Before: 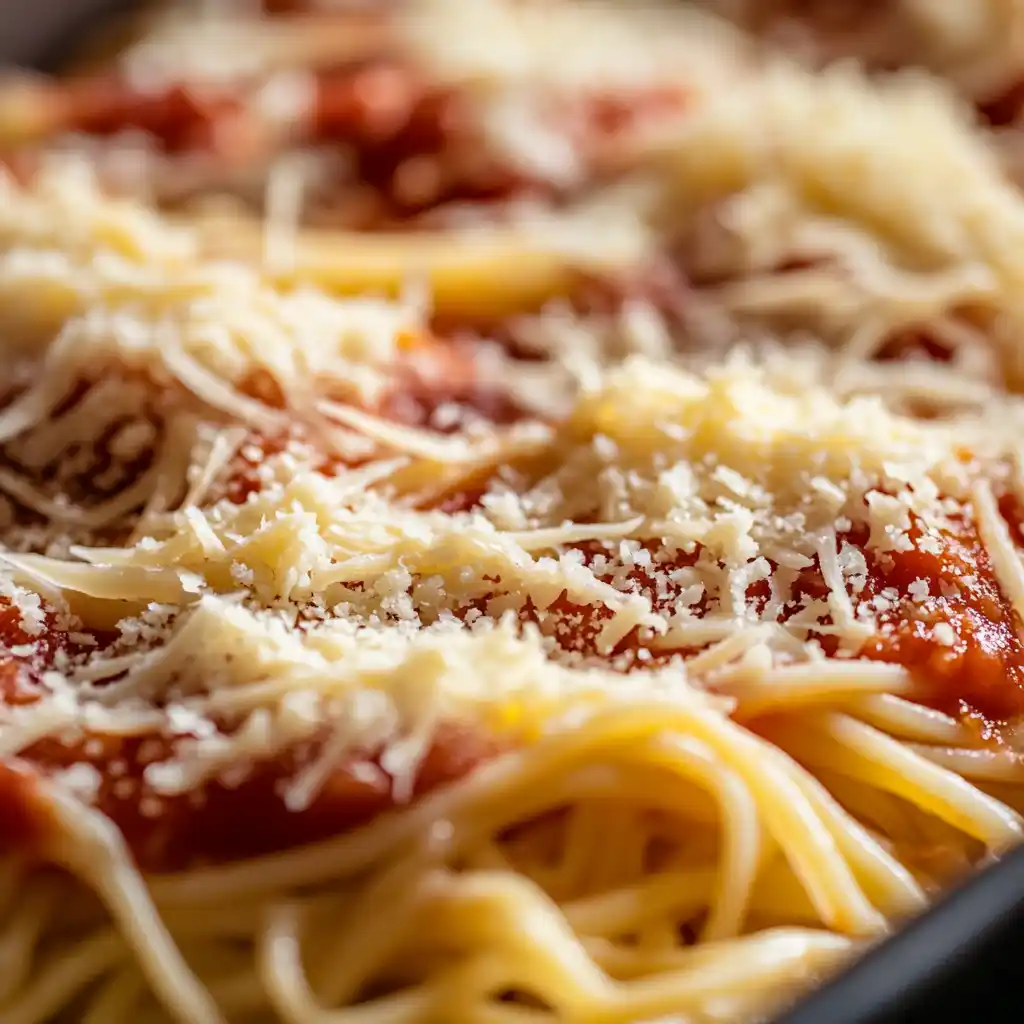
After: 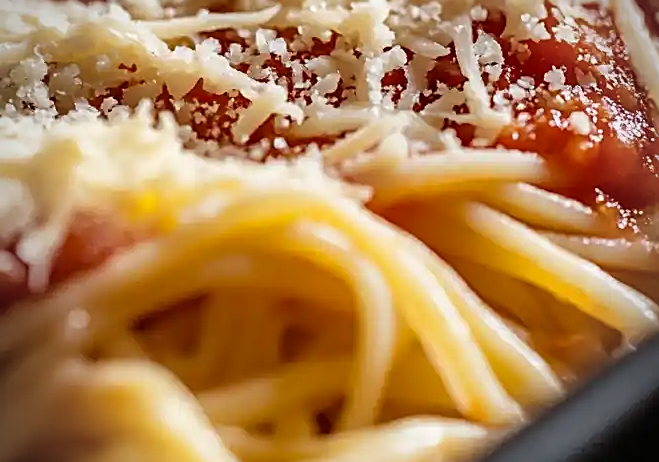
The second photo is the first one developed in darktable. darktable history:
vignetting: unbound false
crop and rotate: left 35.558%, top 49.942%, bottom 4.895%
shadows and highlights: soften with gaussian
sharpen: amount 0.579
